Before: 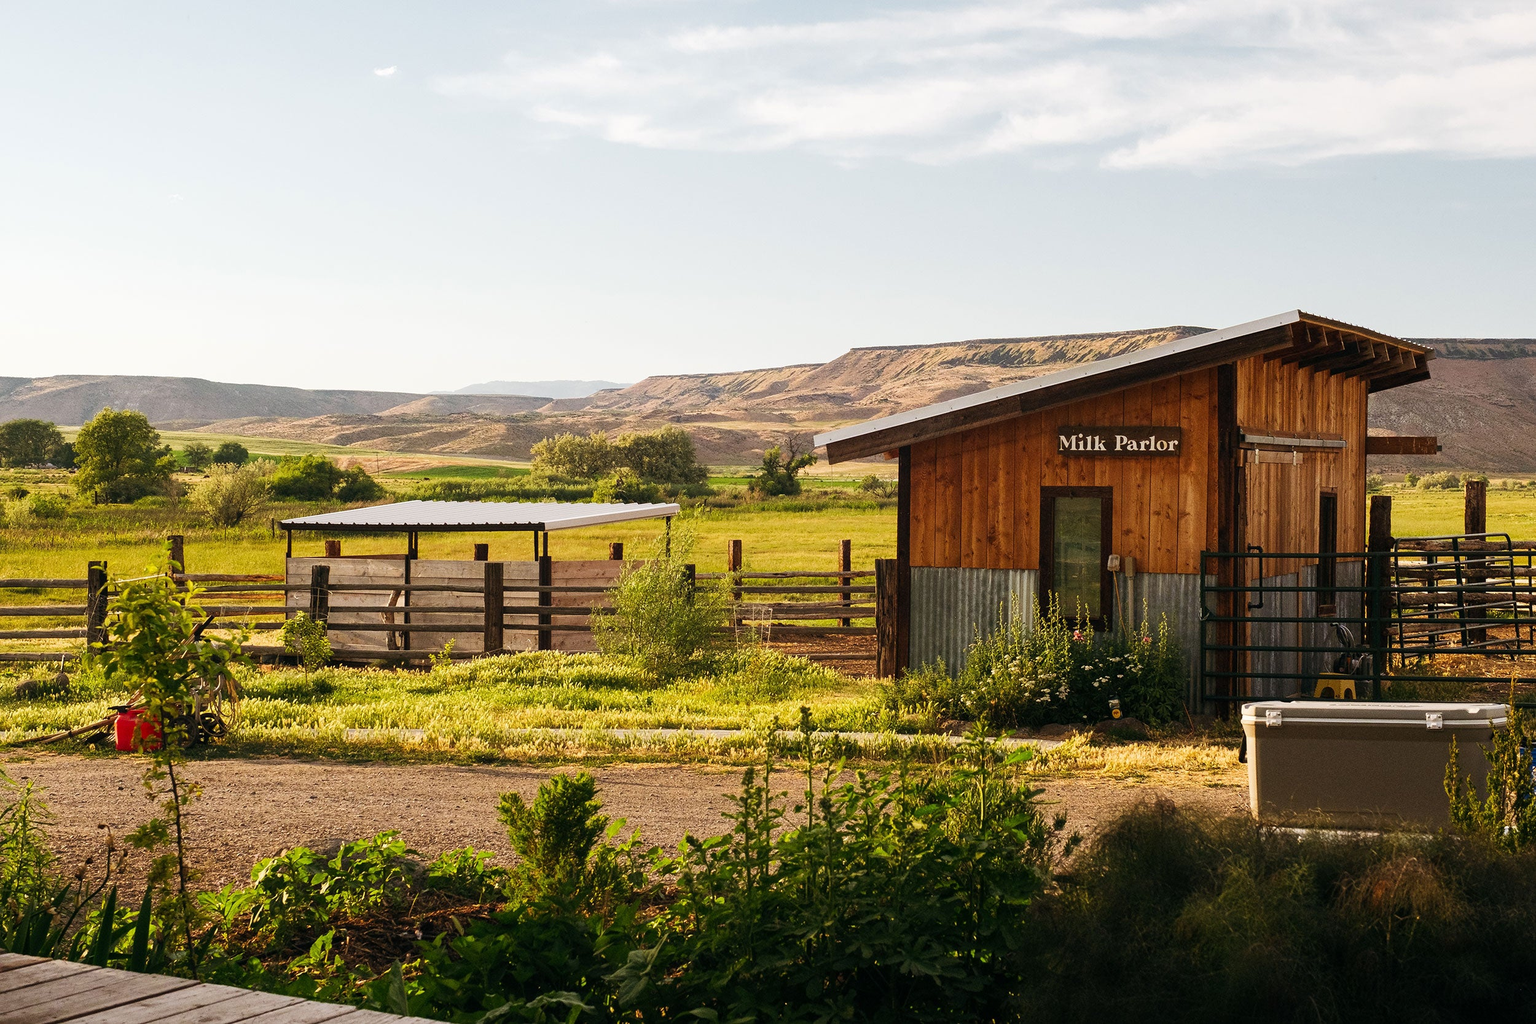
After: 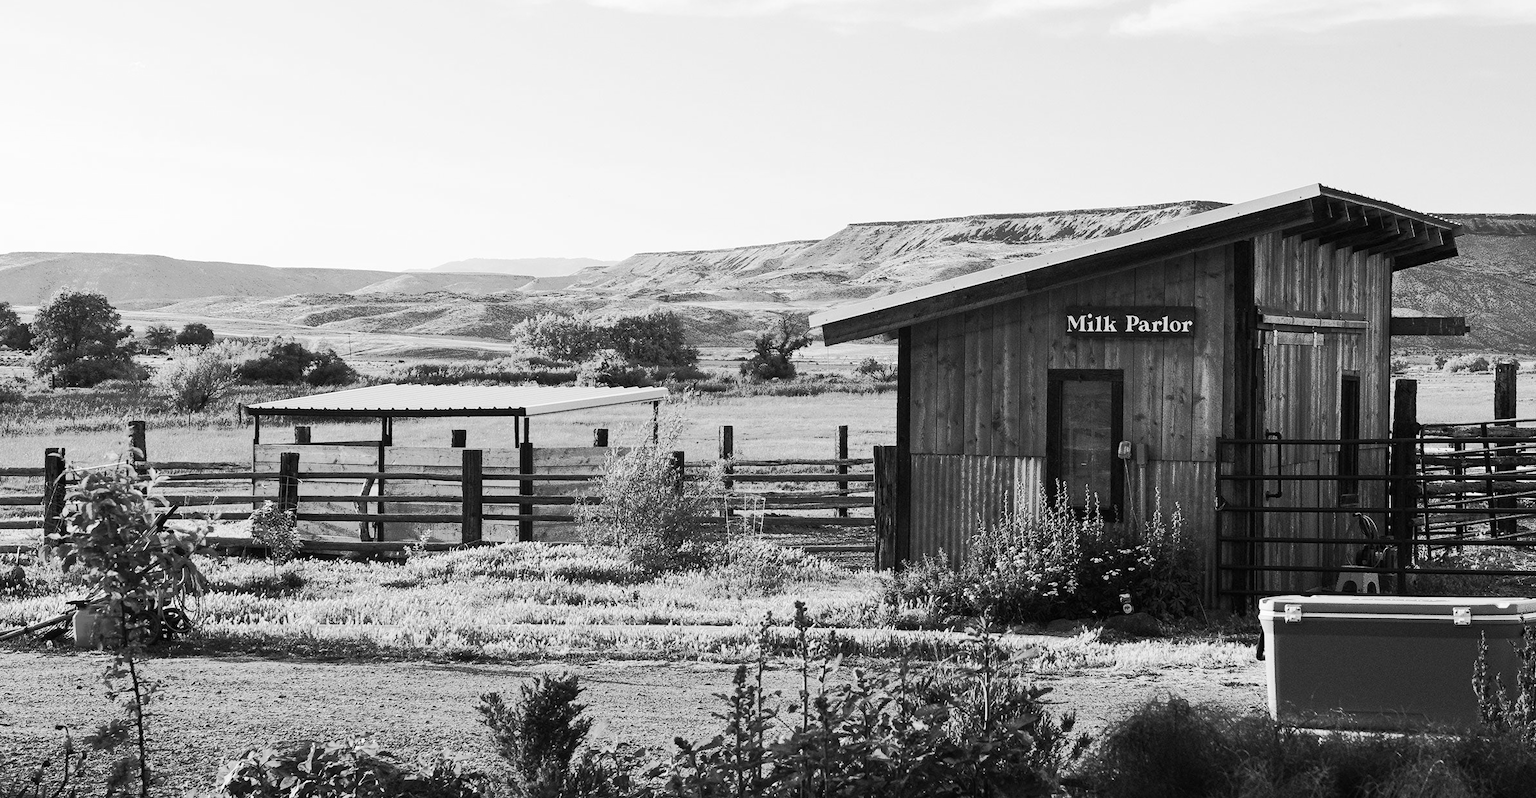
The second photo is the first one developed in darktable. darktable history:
monochrome: a 2.21, b -1.33, size 2.2
crop and rotate: left 2.991%, top 13.302%, right 1.981%, bottom 12.636%
tone curve: curves: ch0 [(0, 0) (0.003, 0.003) (0.011, 0.01) (0.025, 0.023) (0.044, 0.042) (0.069, 0.065) (0.1, 0.094) (0.136, 0.128) (0.177, 0.167) (0.224, 0.211) (0.277, 0.261) (0.335, 0.316) (0.399, 0.376) (0.468, 0.441) (0.543, 0.685) (0.623, 0.741) (0.709, 0.8) (0.801, 0.863) (0.898, 0.929) (1, 1)], preserve colors none
